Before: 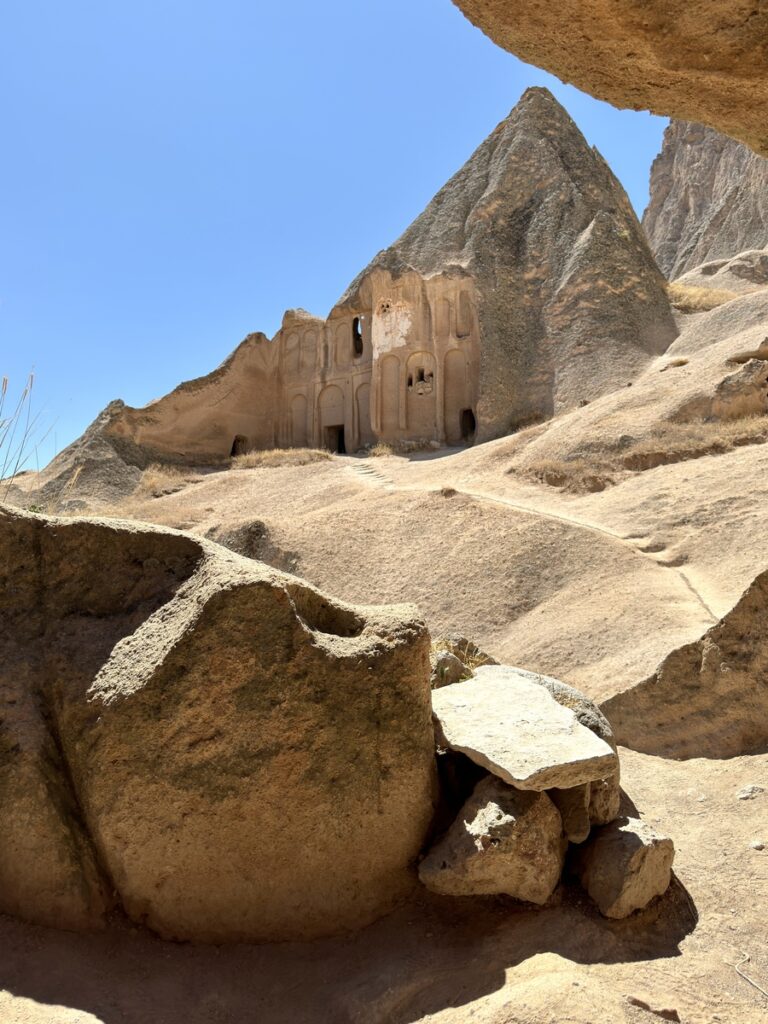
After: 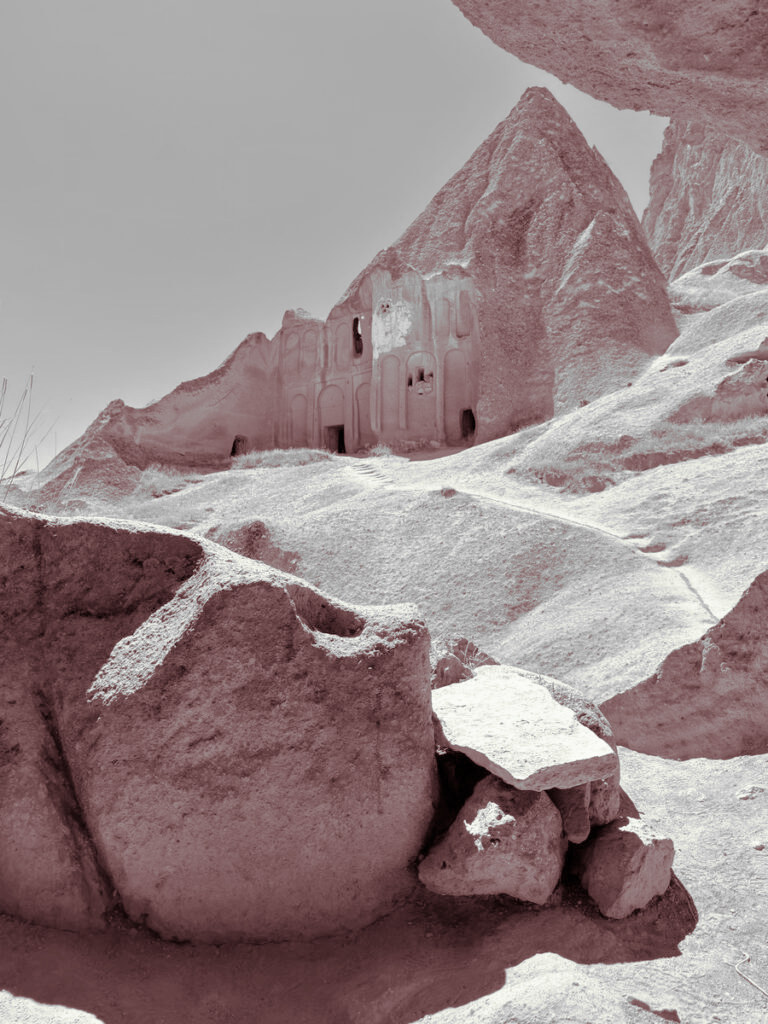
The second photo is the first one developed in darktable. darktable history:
monochrome: a 32, b 64, size 2.3
tone curve: curves: ch0 [(0, 0) (0.004, 0.008) (0.077, 0.156) (0.169, 0.29) (0.774, 0.774) (1, 1)], color space Lab, linked channels, preserve colors none
split-toning: on, module defaults | blend: blend mode overlay, opacity 85%; mask: uniform (no mask)
